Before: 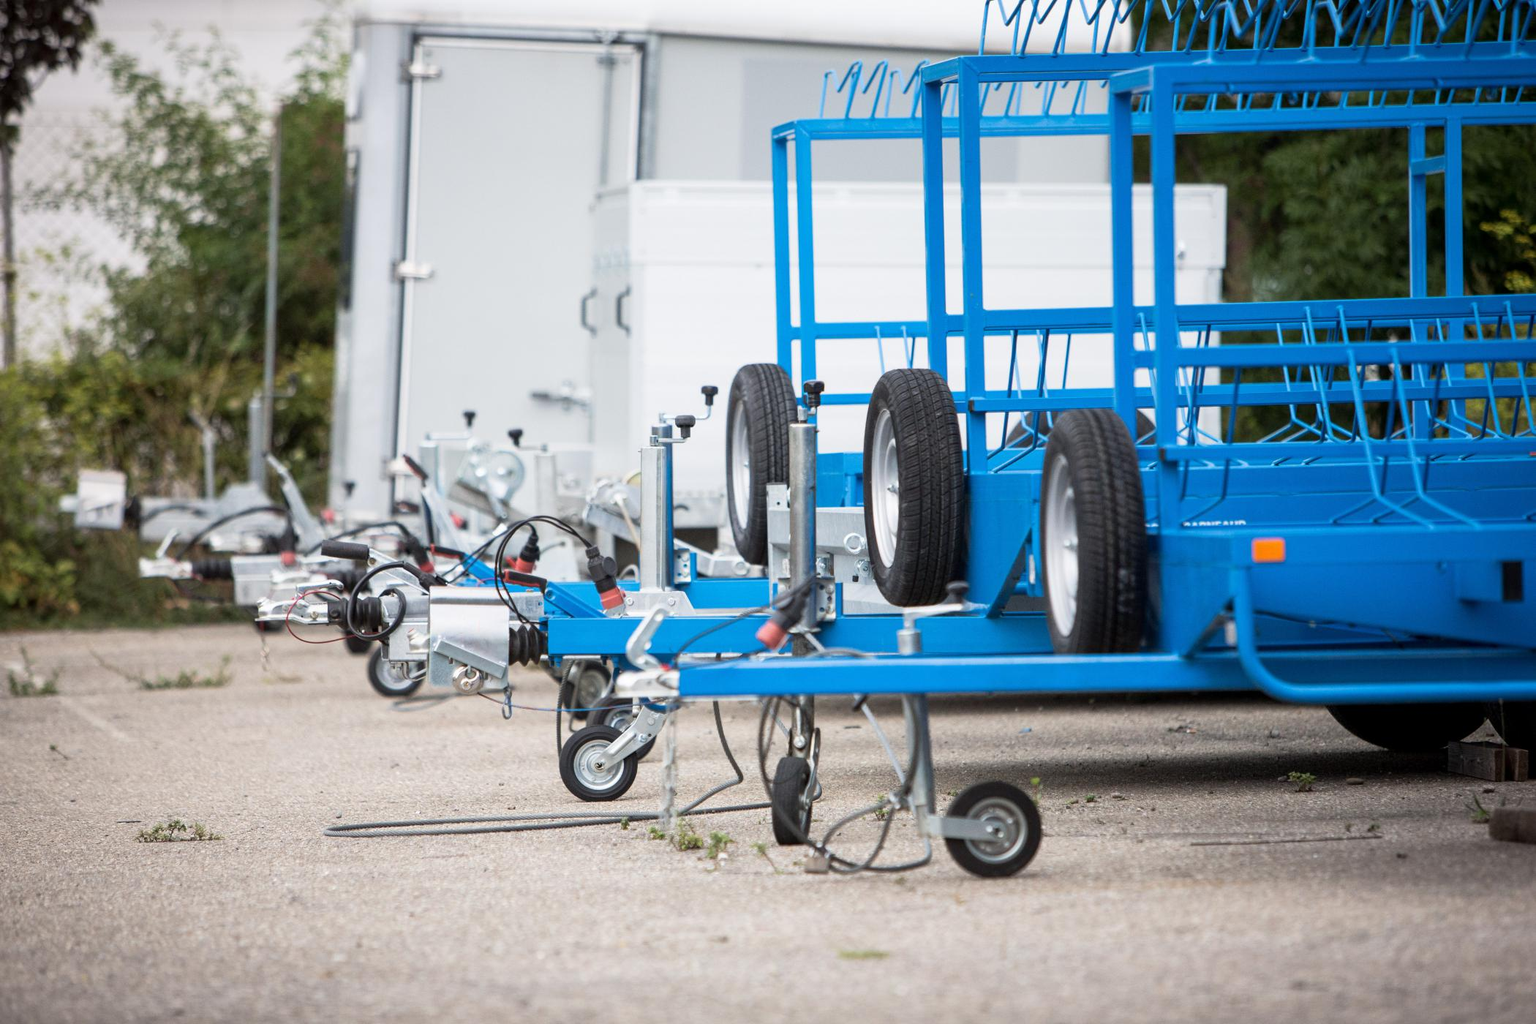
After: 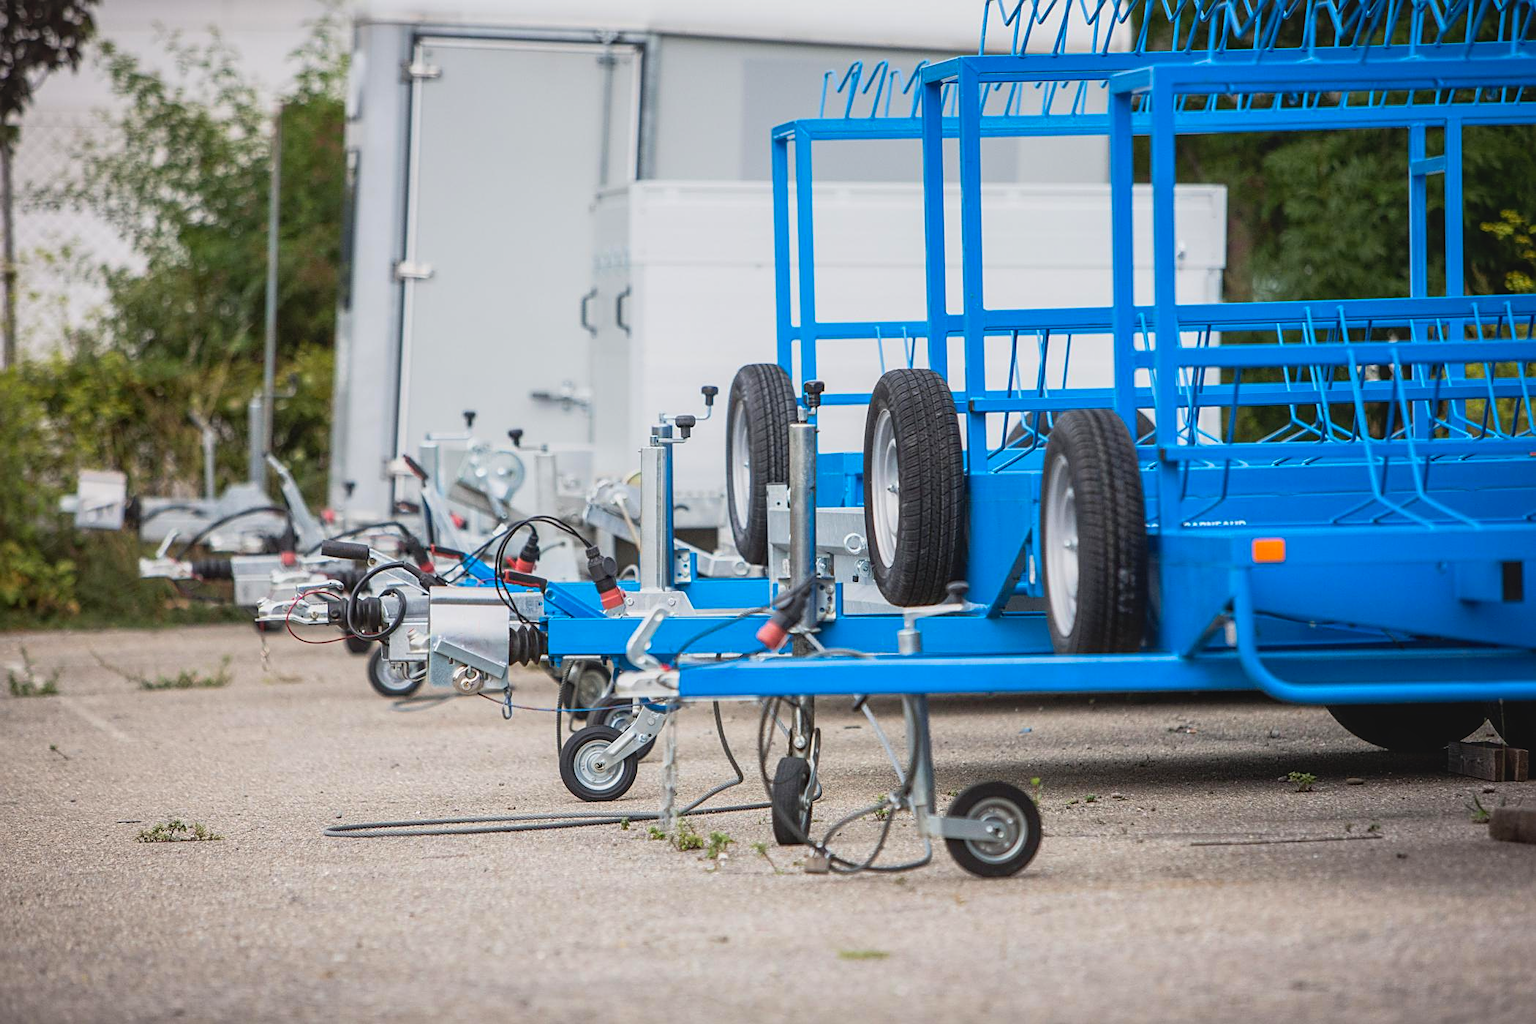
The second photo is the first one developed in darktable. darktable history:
contrast brightness saturation: contrast -0.19, saturation 0.19
sharpen: on, module defaults
local contrast: detail 130%
